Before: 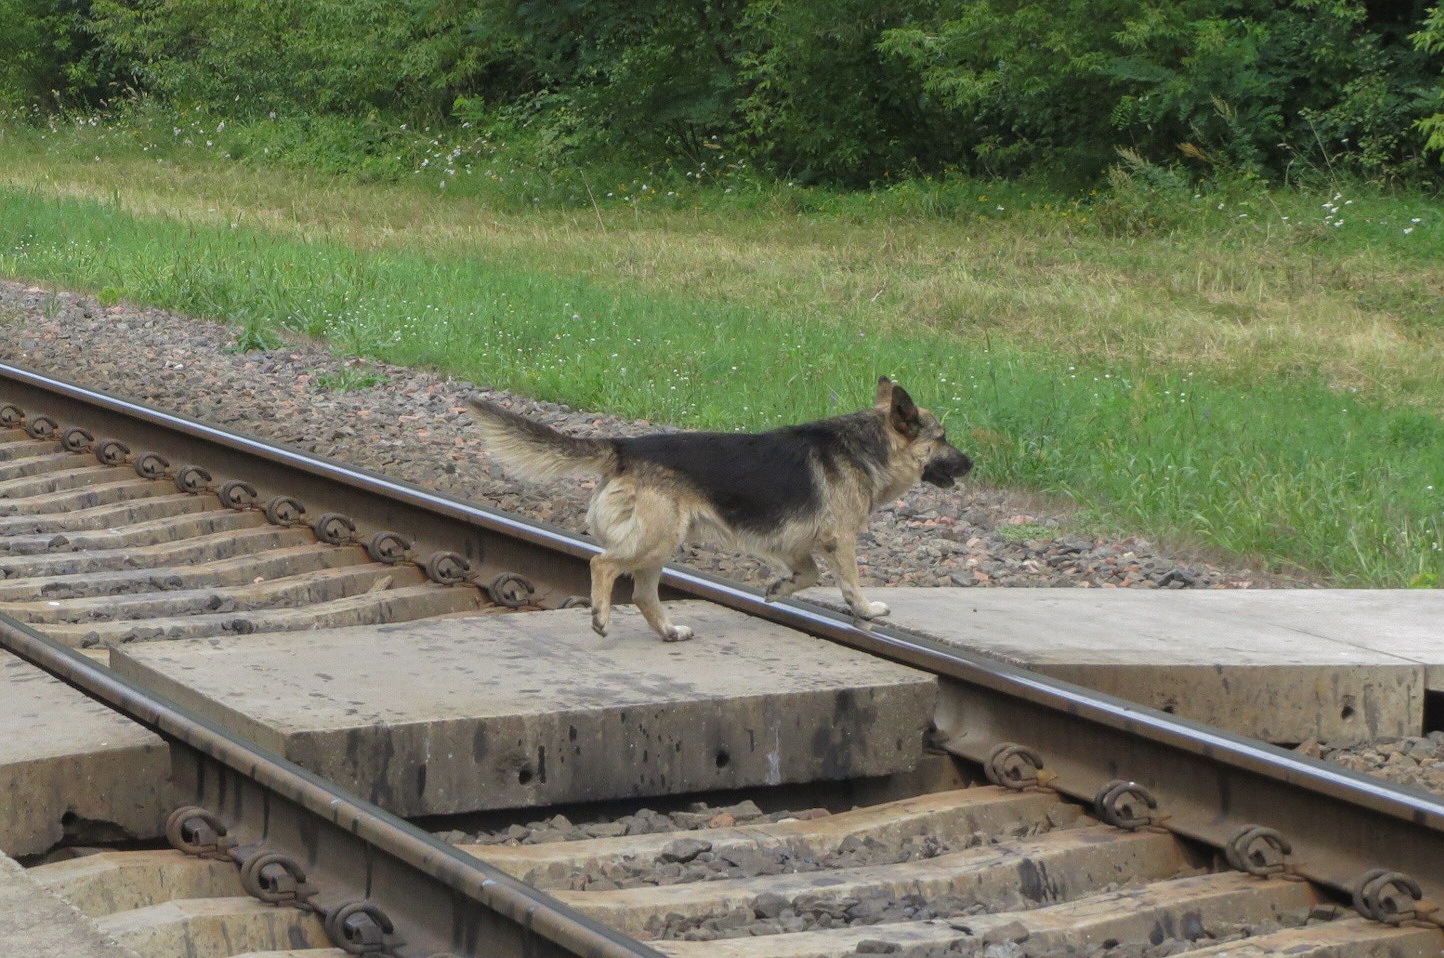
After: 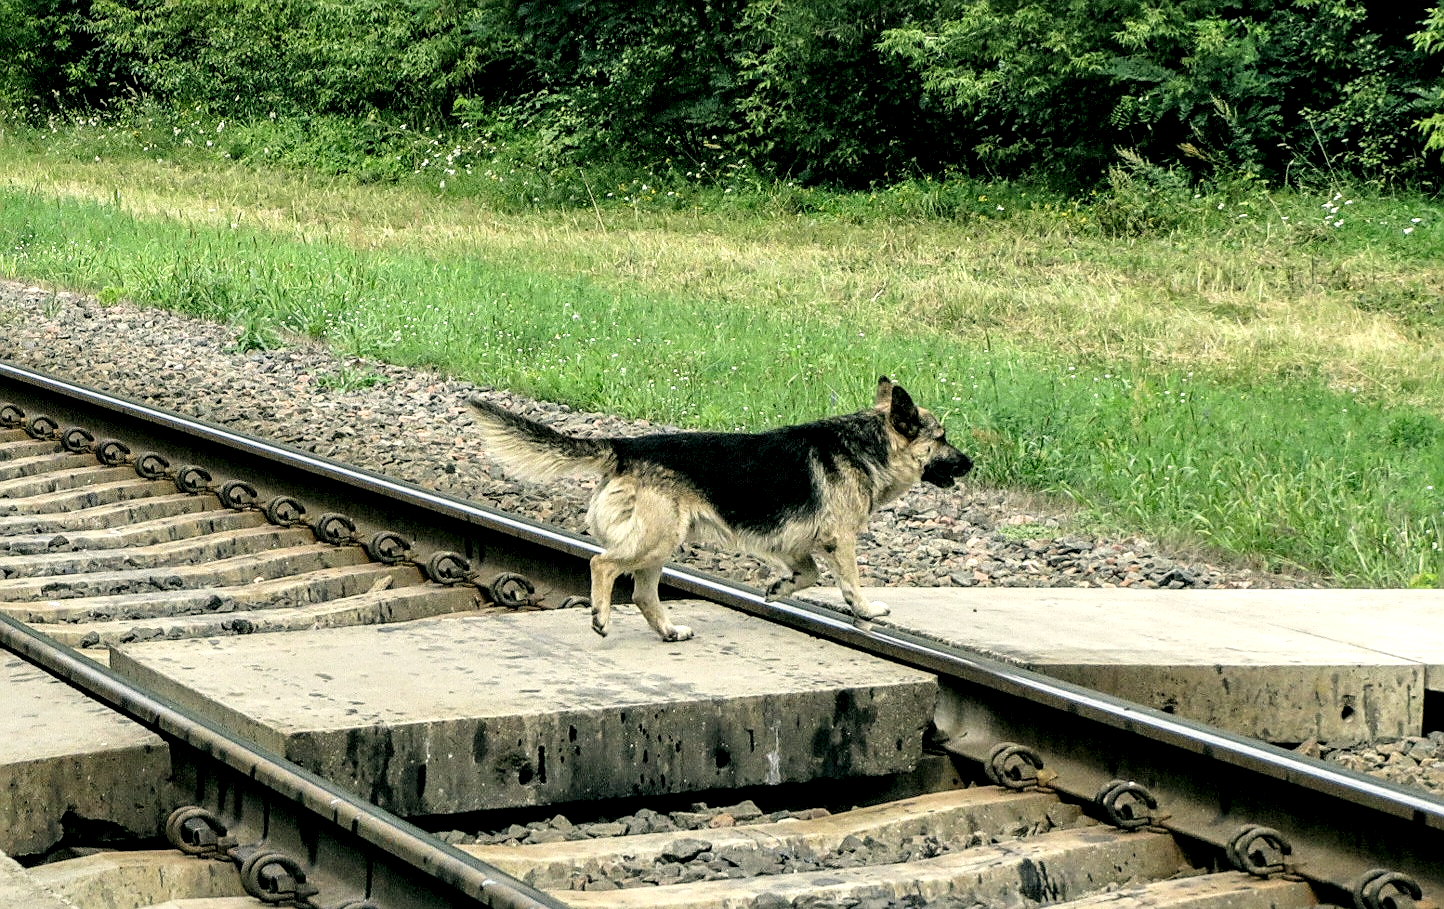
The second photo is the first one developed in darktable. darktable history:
local contrast: highlights 81%, shadows 57%, detail 175%, midtone range 0.601
sharpen: on, module defaults
crop and rotate: top 0.006%, bottom 5.076%
filmic rgb: black relative exposure -5.05 EV, white relative exposure 3.96 EV, hardness 2.88, contrast 1.3
color correction: highlights a* -0.528, highlights b* 9.53, shadows a* -8.85, shadows b* 1.35
exposure: black level correction 0.001, exposure 0.499 EV, compensate highlight preservation false
